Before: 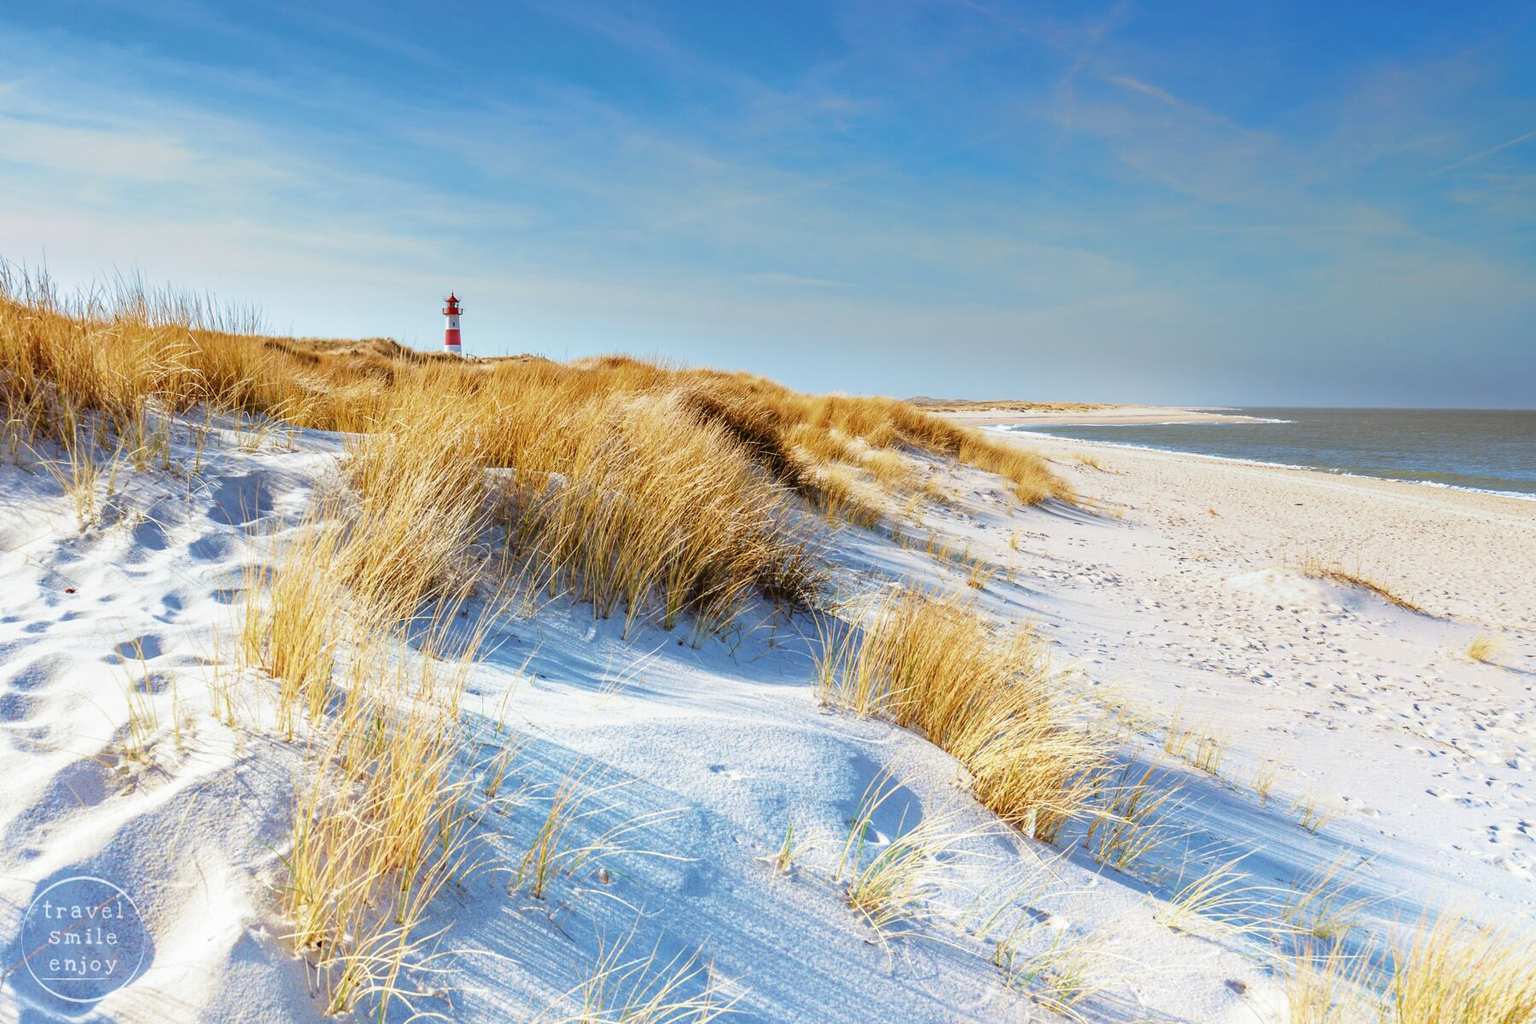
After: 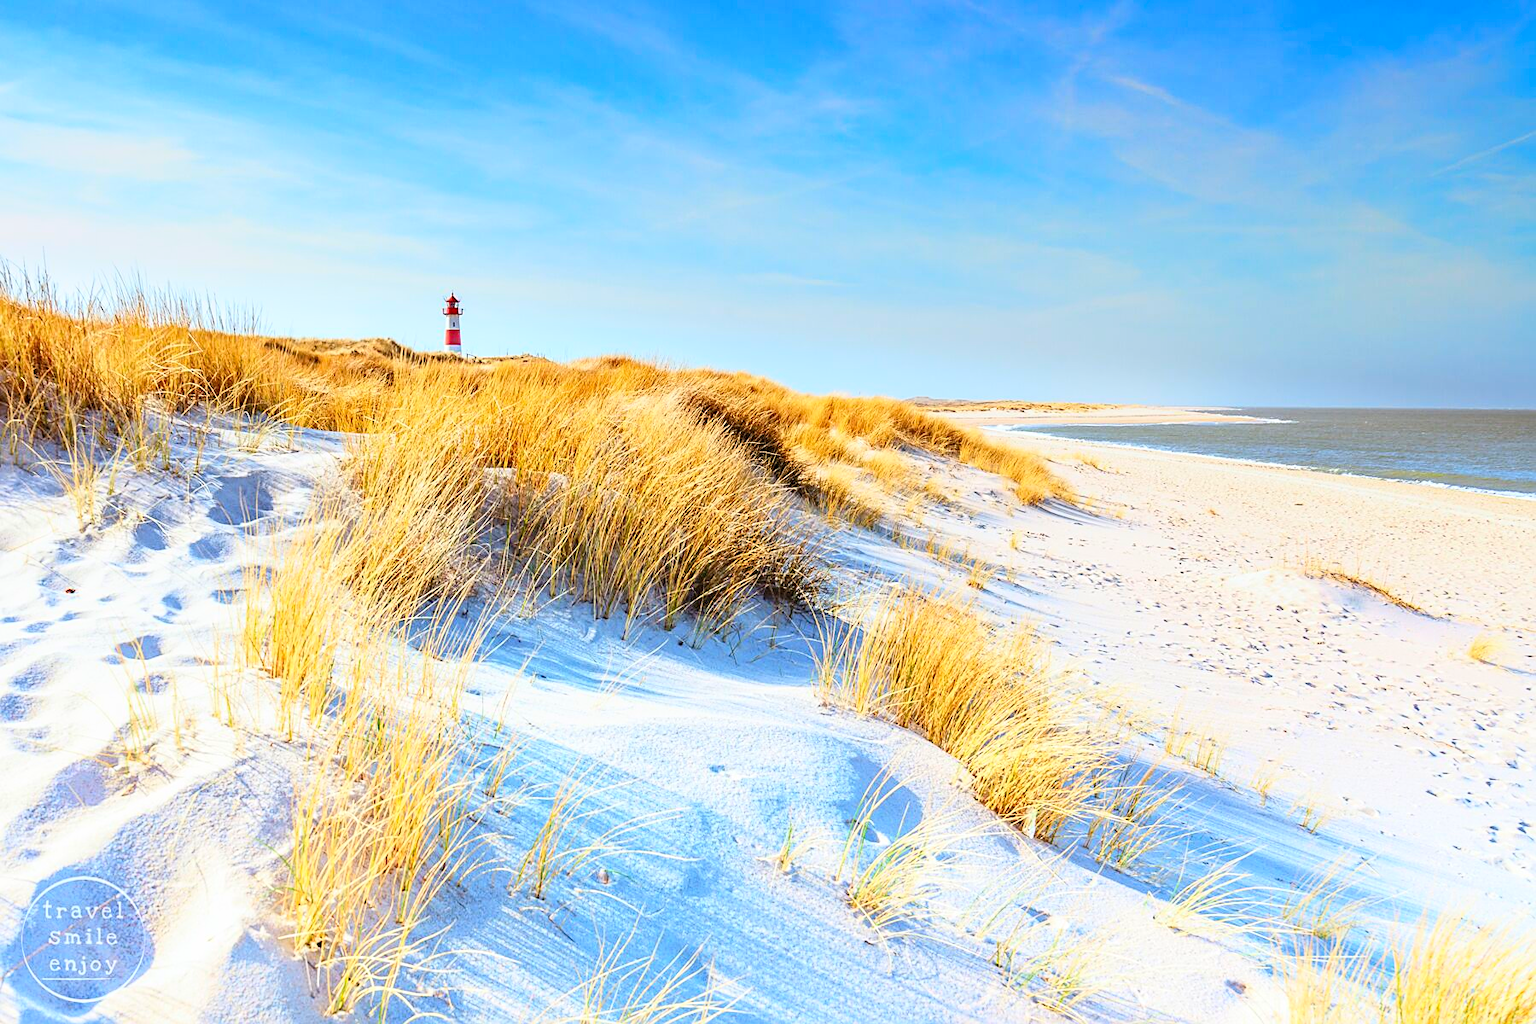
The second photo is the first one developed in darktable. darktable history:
contrast brightness saturation: contrast 0.237, brightness 0.252, saturation 0.388
sharpen: on, module defaults
